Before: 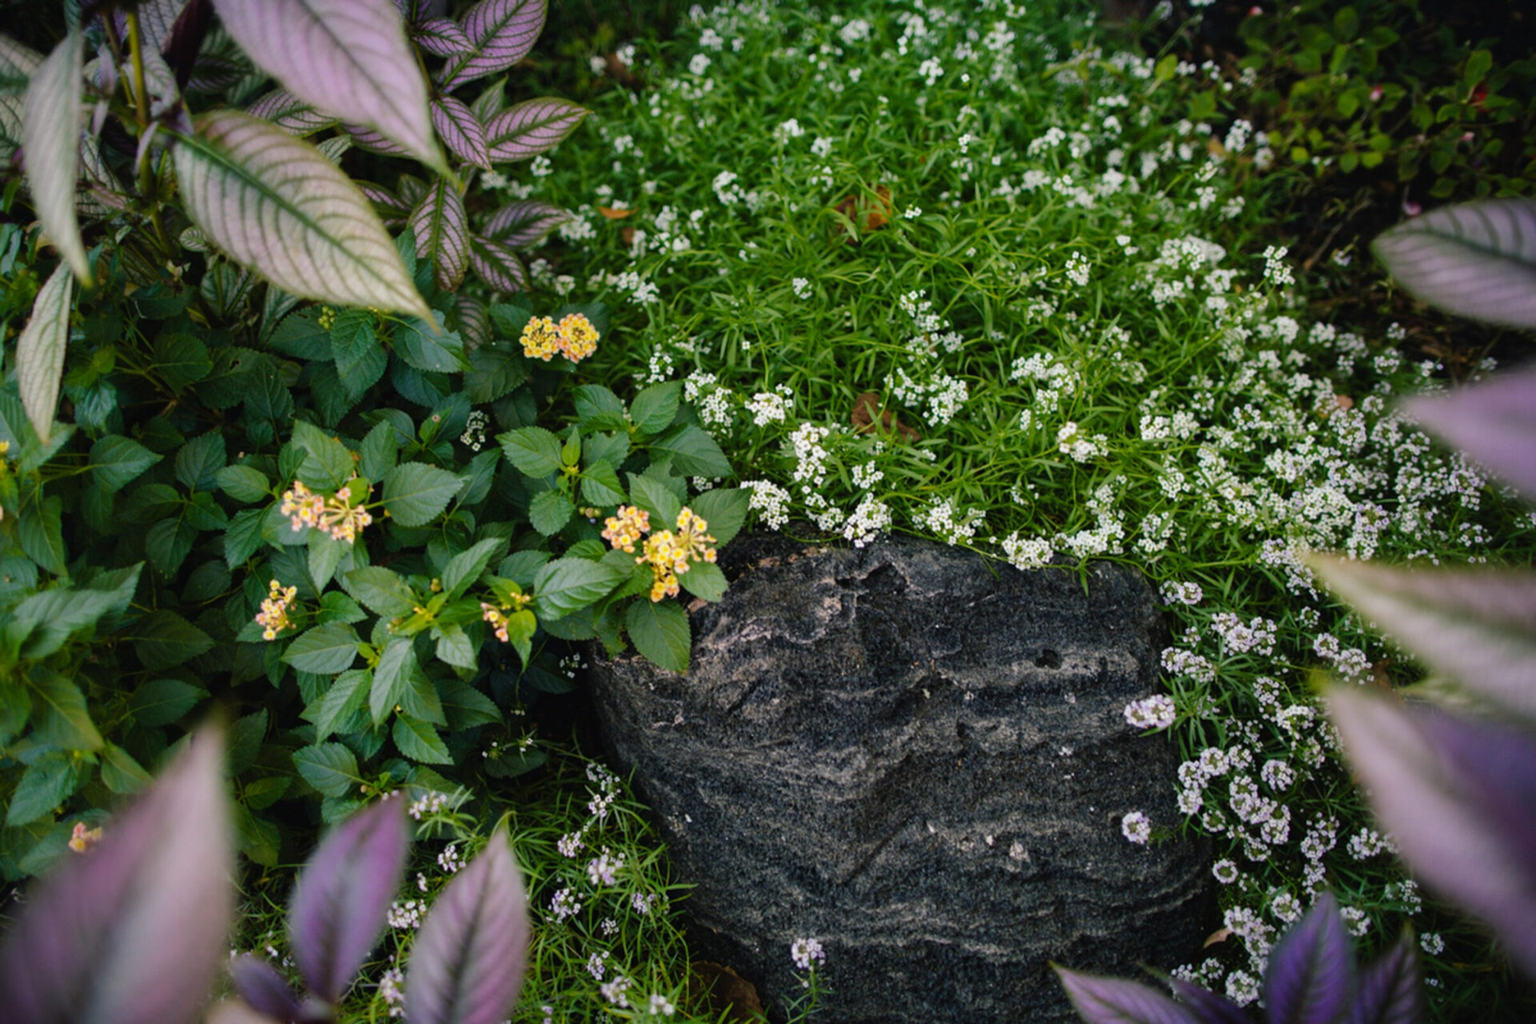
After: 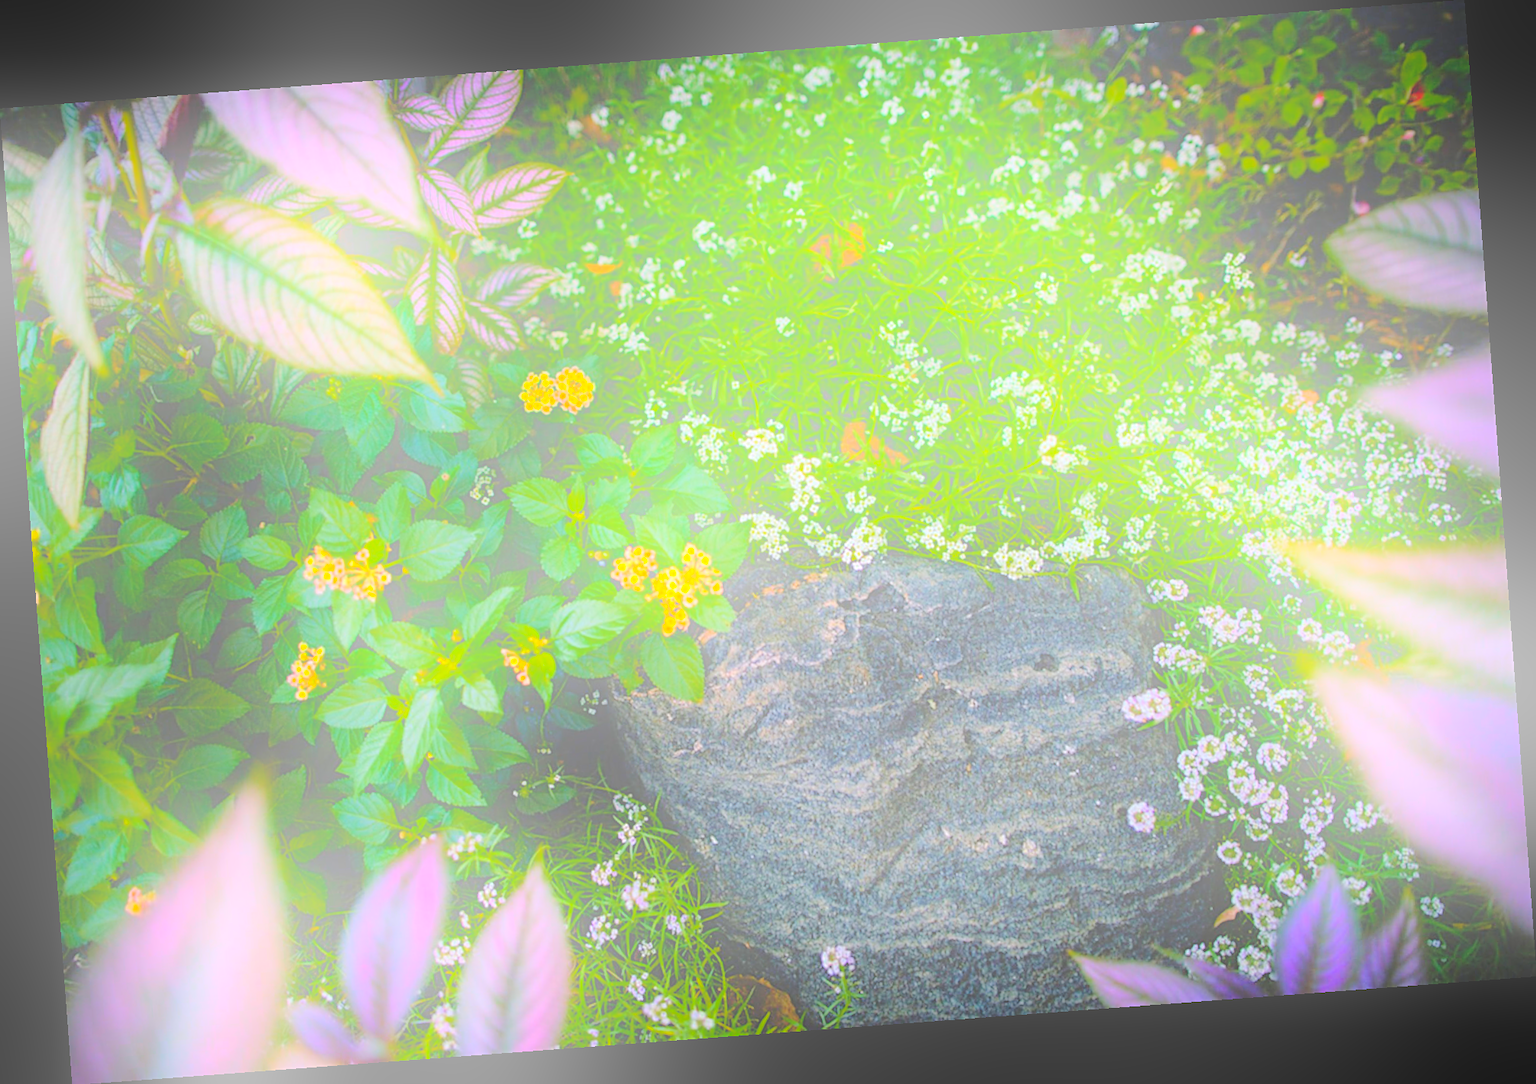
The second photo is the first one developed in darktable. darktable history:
white balance: red 0.988, blue 1.017
bloom: size 25%, threshold 5%, strength 90%
shadows and highlights: on, module defaults
rotate and perspective: rotation -4.25°, automatic cropping off
sharpen: on, module defaults
contrast brightness saturation: contrast 0.03, brightness 0.06, saturation 0.13
color balance rgb: perceptual saturation grading › global saturation 30%, global vibrance 20%
